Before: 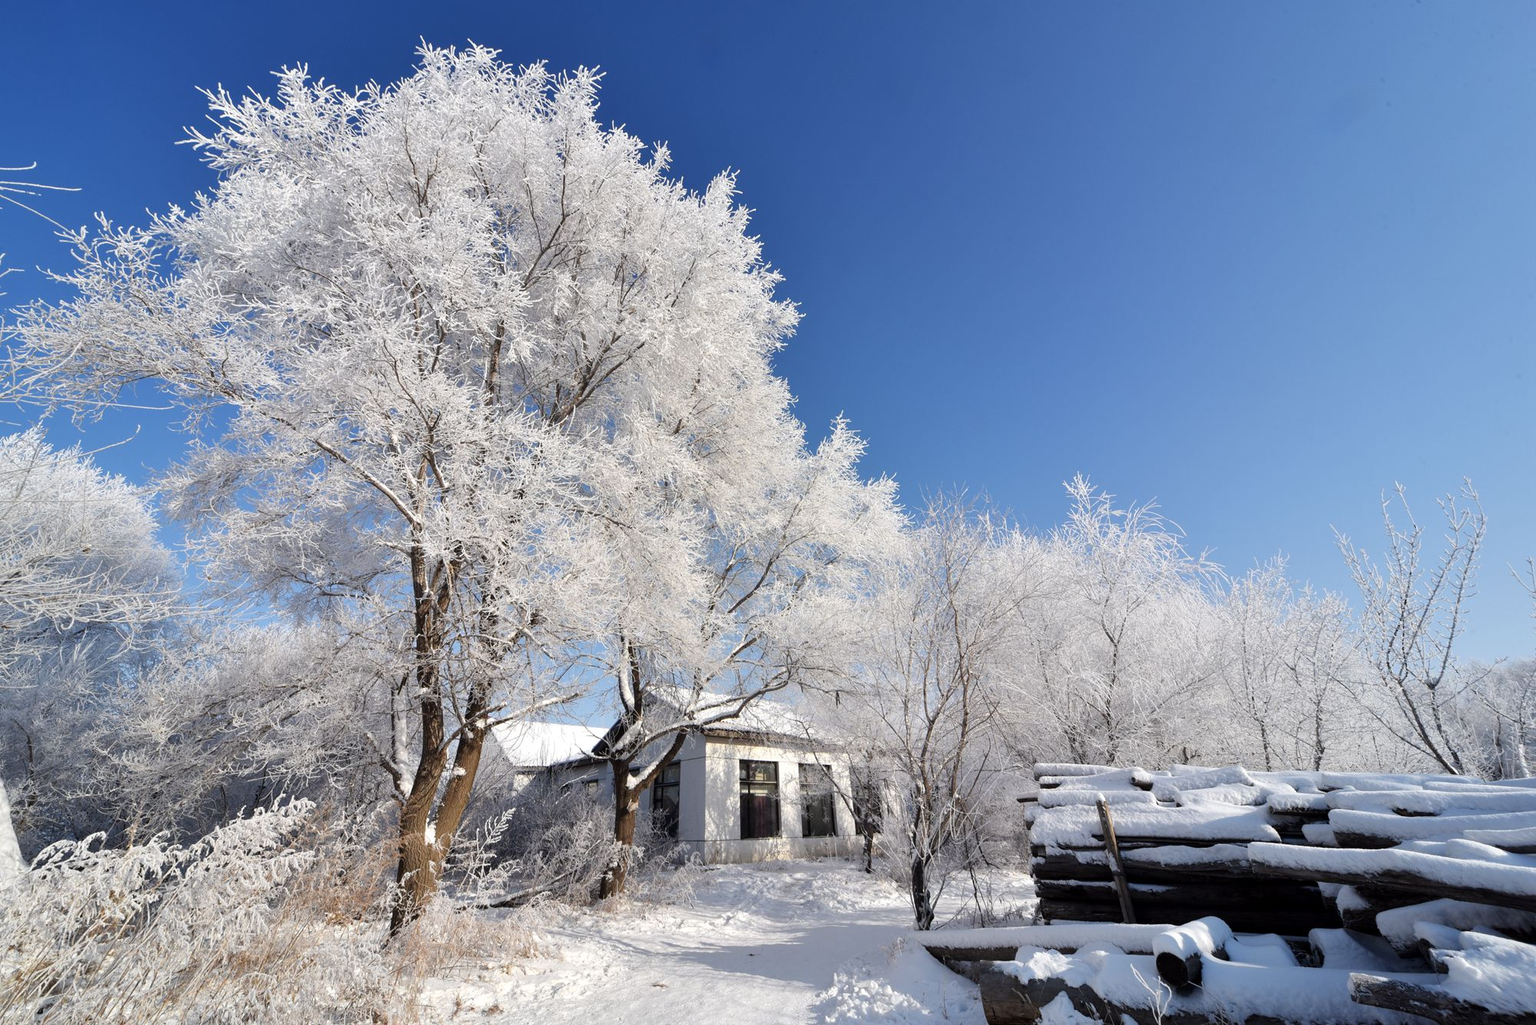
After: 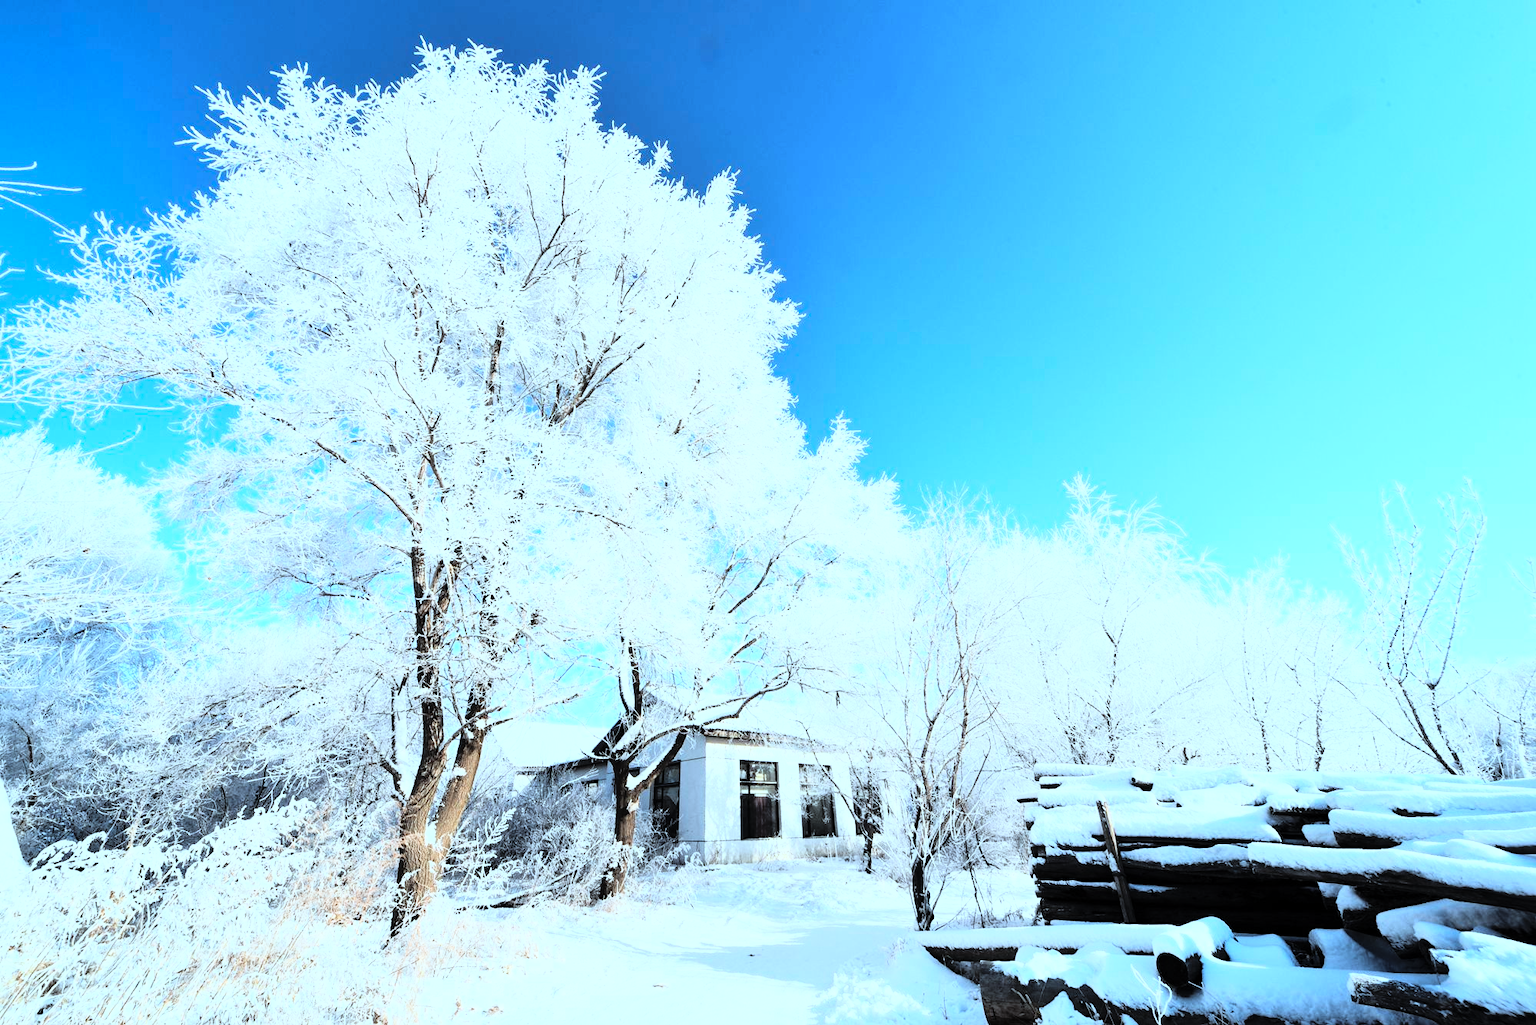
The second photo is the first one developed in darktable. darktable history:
color correction: highlights a* -11.71, highlights b* -15.58
contrast brightness saturation: brightness 0.15
rgb curve: curves: ch0 [(0, 0) (0.21, 0.15) (0.24, 0.21) (0.5, 0.75) (0.75, 0.96) (0.89, 0.99) (1, 1)]; ch1 [(0, 0.02) (0.21, 0.13) (0.25, 0.2) (0.5, 0.67) (0.75, 0.9) (0.89, 0.97) (1, 1)]; ch2 [(0, 0.02) (0.21, 0.13) (0.25, 0.2) (0.5, 0.67) (0.75, 0.9) (0.89, 0.97) (1, 1)], compensate middle gray true
